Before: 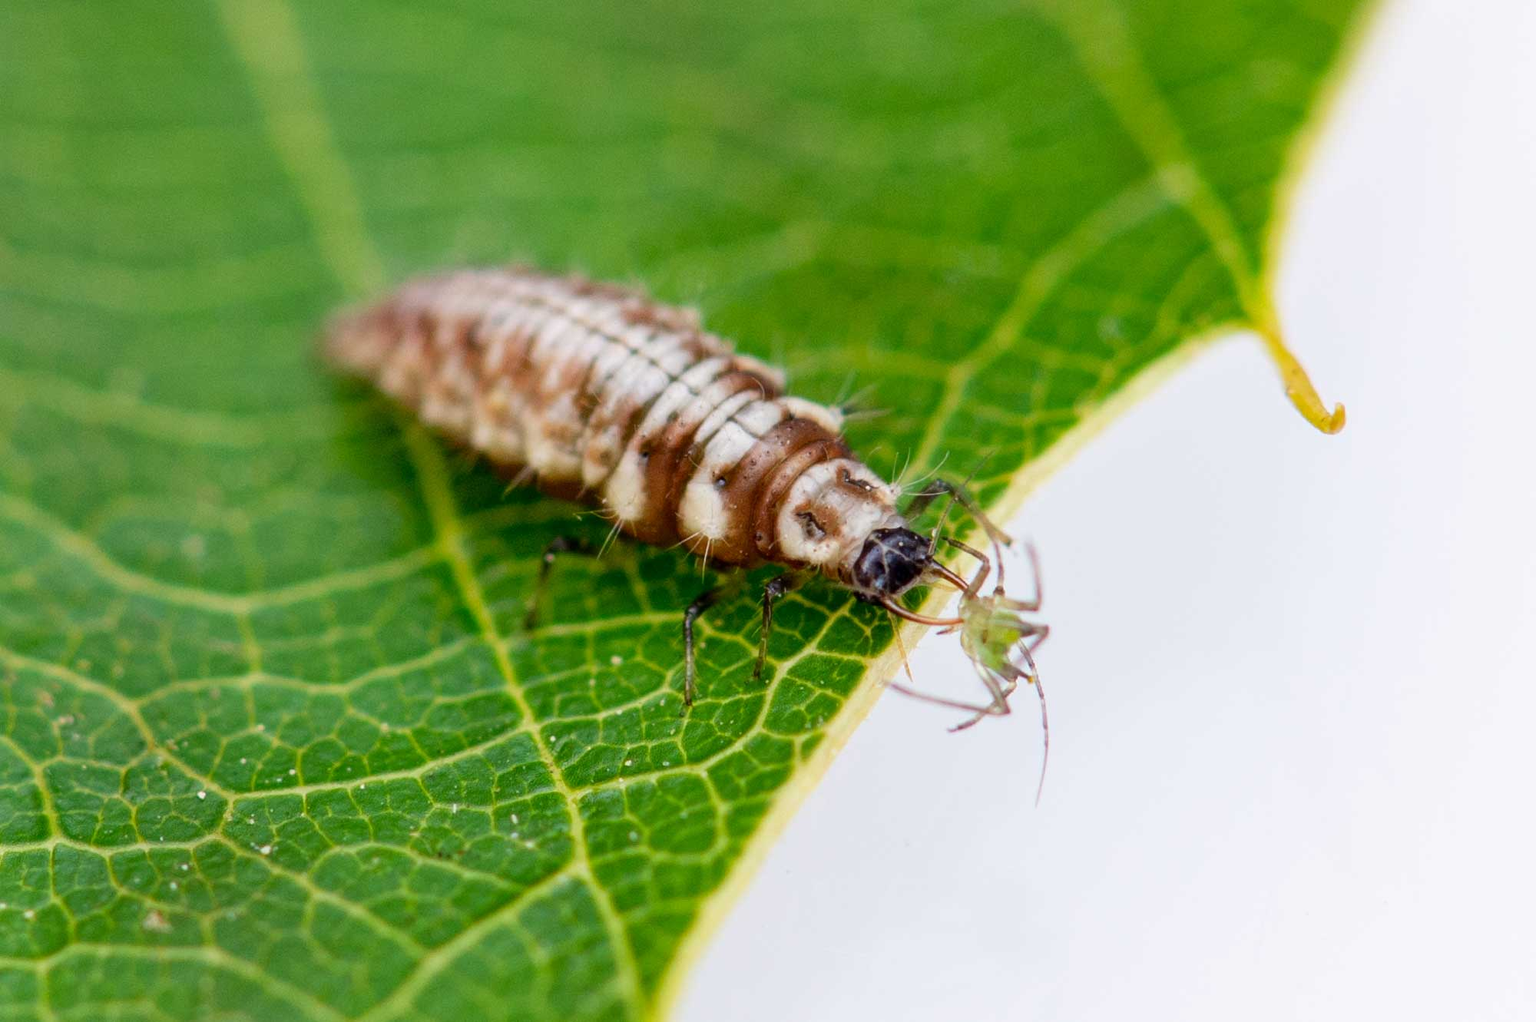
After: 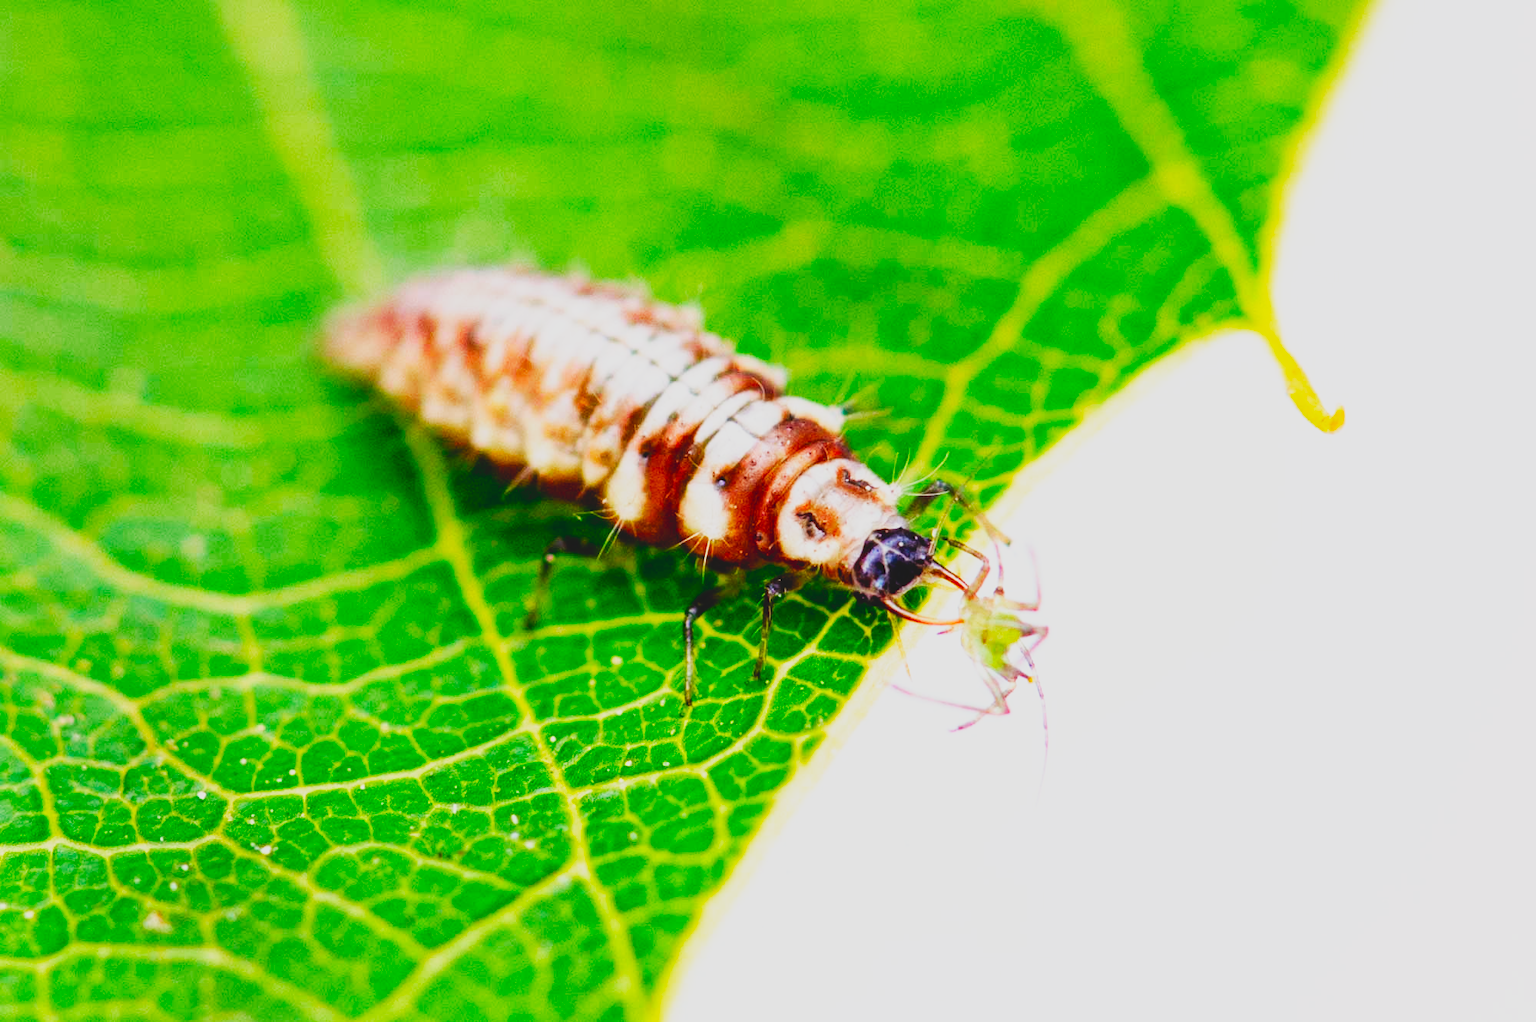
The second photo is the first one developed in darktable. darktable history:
contrast brightness saturation: contrast -0.19, saturation 0.19
color balance: gamma [0.9, 0.988, 0.975, 1.025], gain [1.05, 1, 1, 1]
base curve: curves: ch0 [(0, 0) (0.007, 0.004) (0.027, 0.03) (0.046, 0.07) (0.207, 0.54) (0.442, 0.872) (0.673, 0.972) (1, 1)], preserve colors none
